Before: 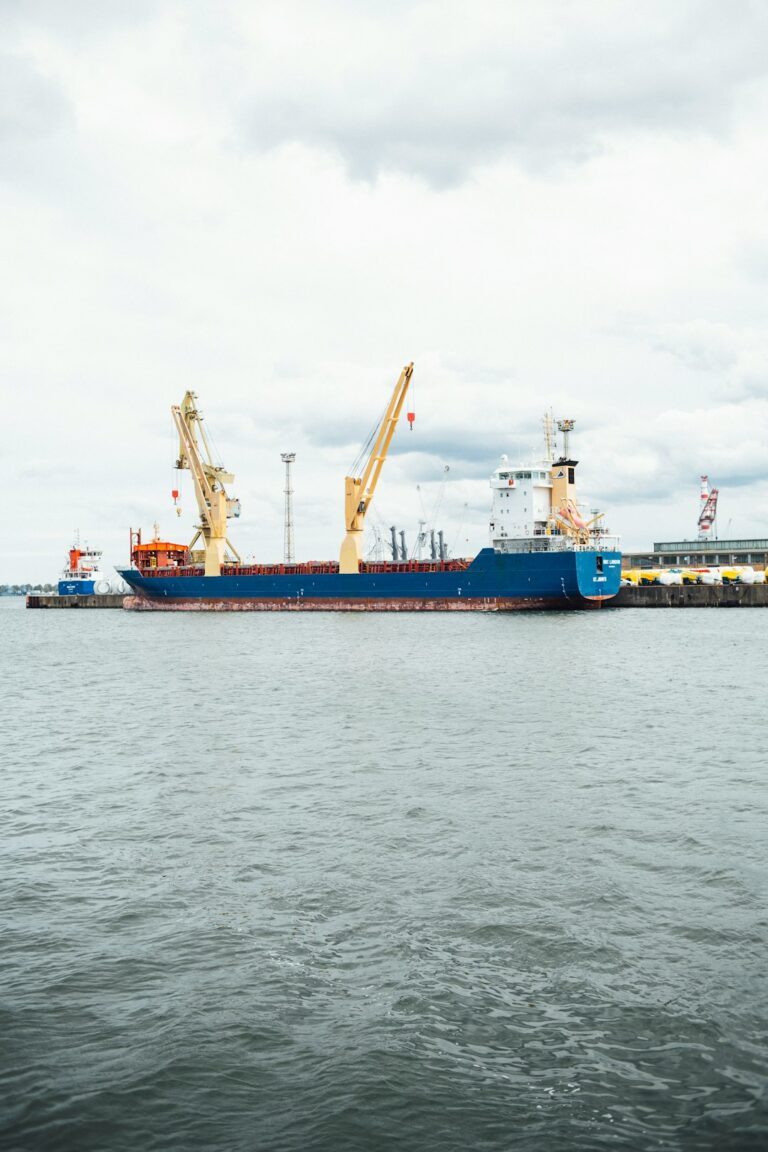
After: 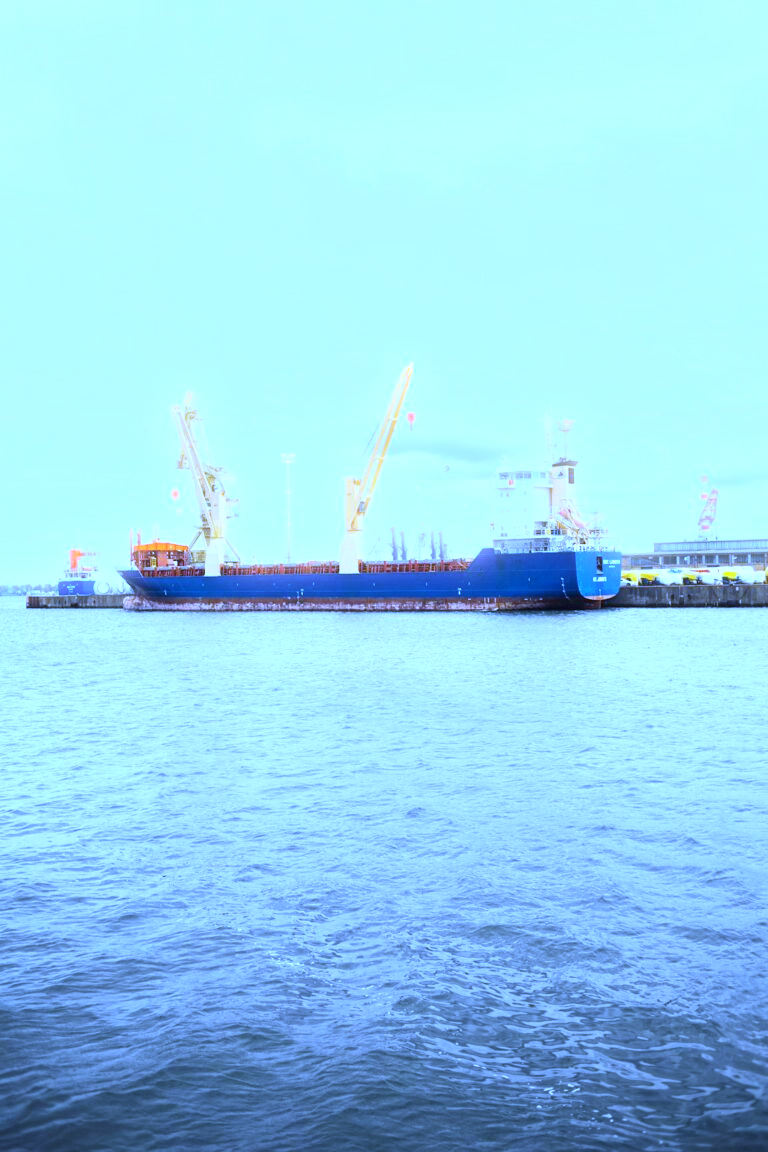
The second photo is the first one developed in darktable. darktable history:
white balance: red 0.766, blue 1.537
bloom: size 3%, threshold 100%, strength 0%
exposure: black level correction 0.001, exposure 0.5 EV, compensate exposure bias true, compensate highlight preservation false
